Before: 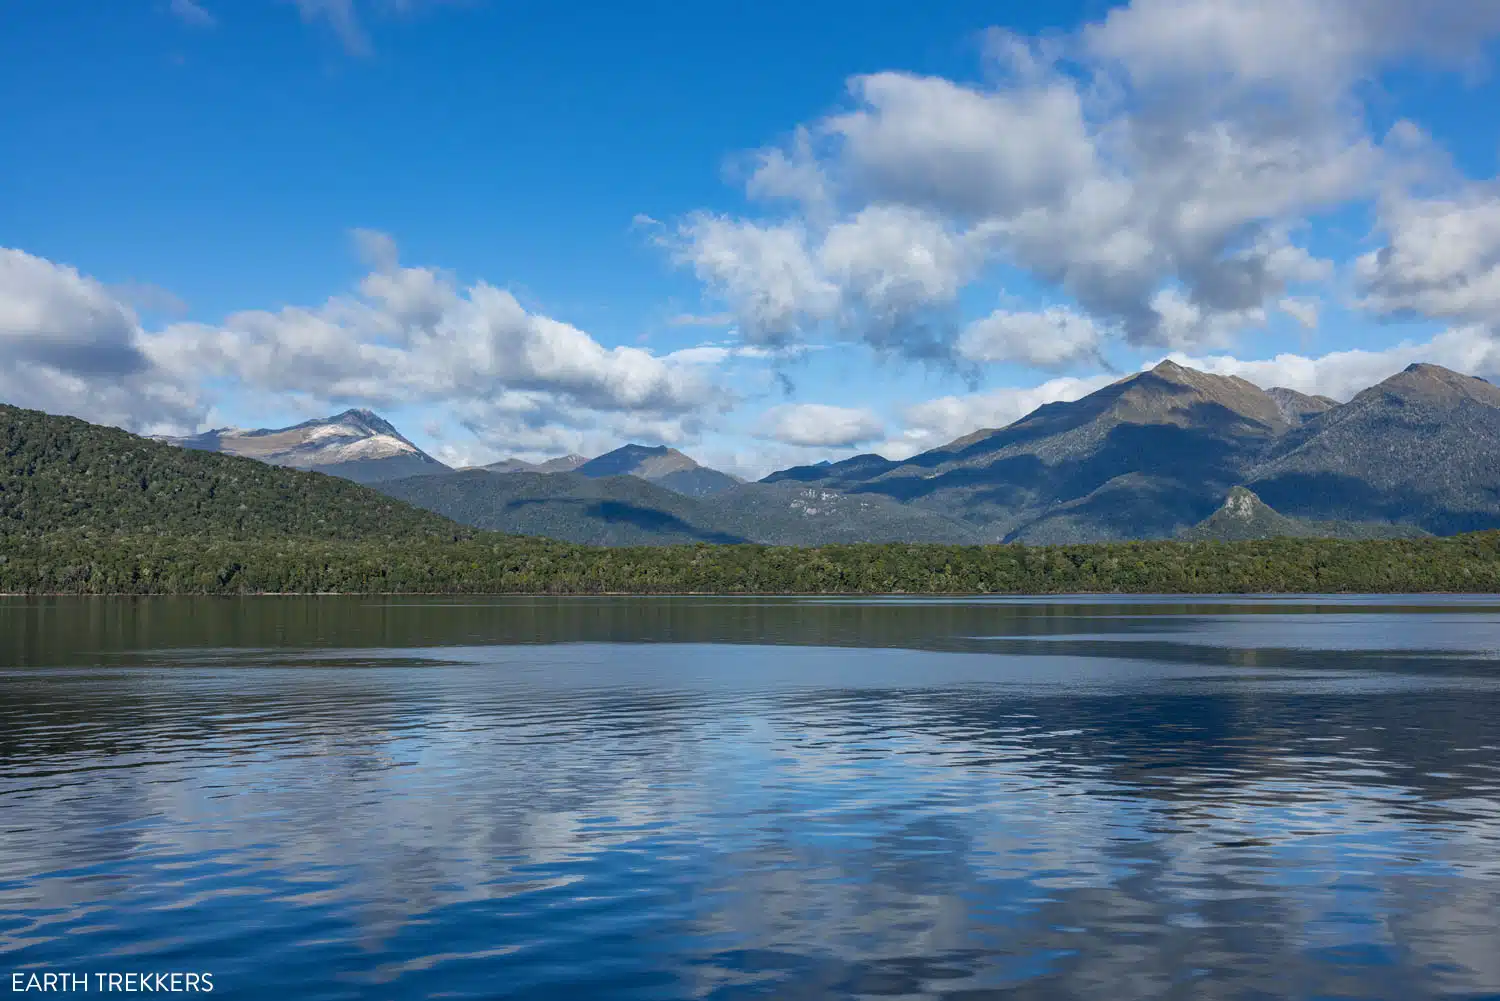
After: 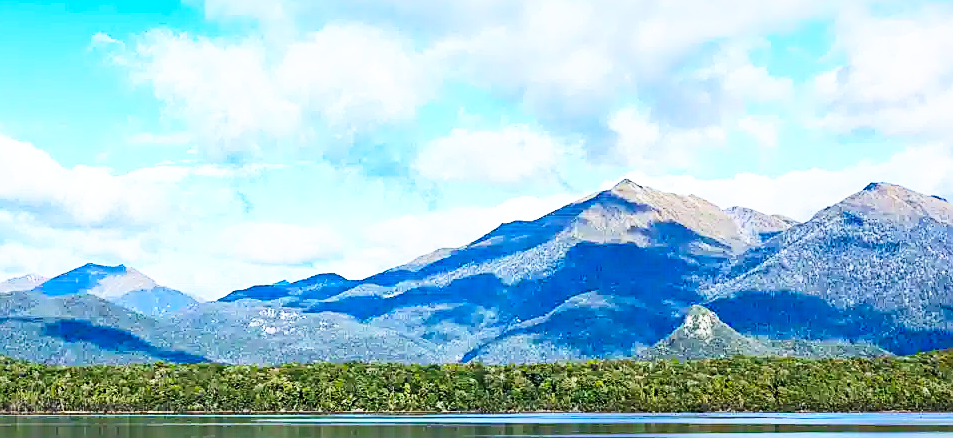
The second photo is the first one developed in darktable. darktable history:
sharpen: on, module defaults
crop: left 36.077%, top 18.156%, right 0.379%, bottom 37.988%
contrast brightness saturation: contrast 0.229, brightness 0.102, saturation 0.29
base curve: curves: ch0 [(0, 0) (0.007, 0.004) (0.027, 0.03) (0.046, 0.07) (0.207, 0.54) (0.442, 0.872) (0.673, 0.972) (1, 1)], preserve colors none
